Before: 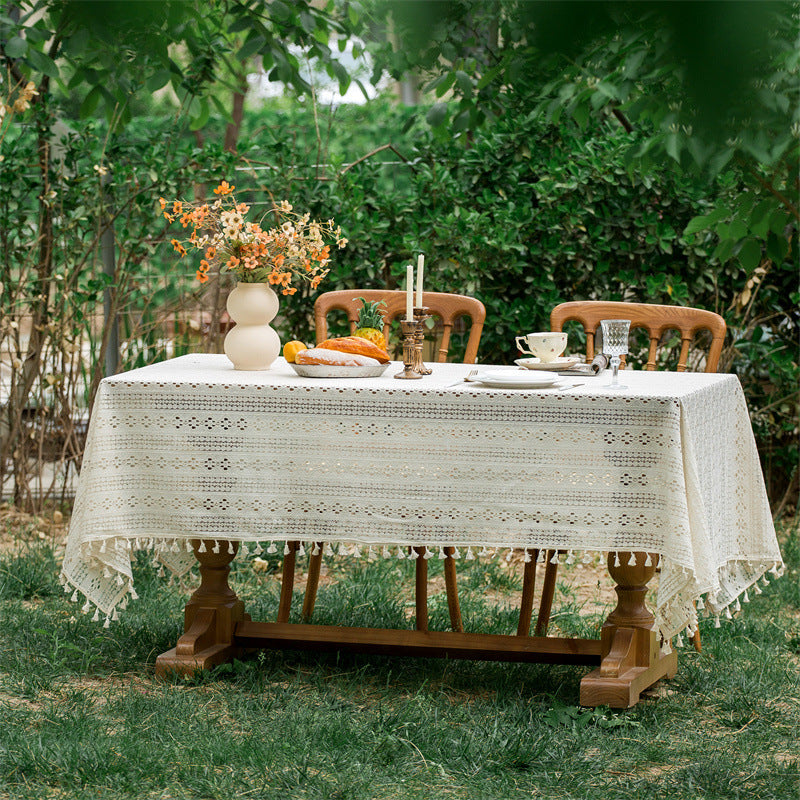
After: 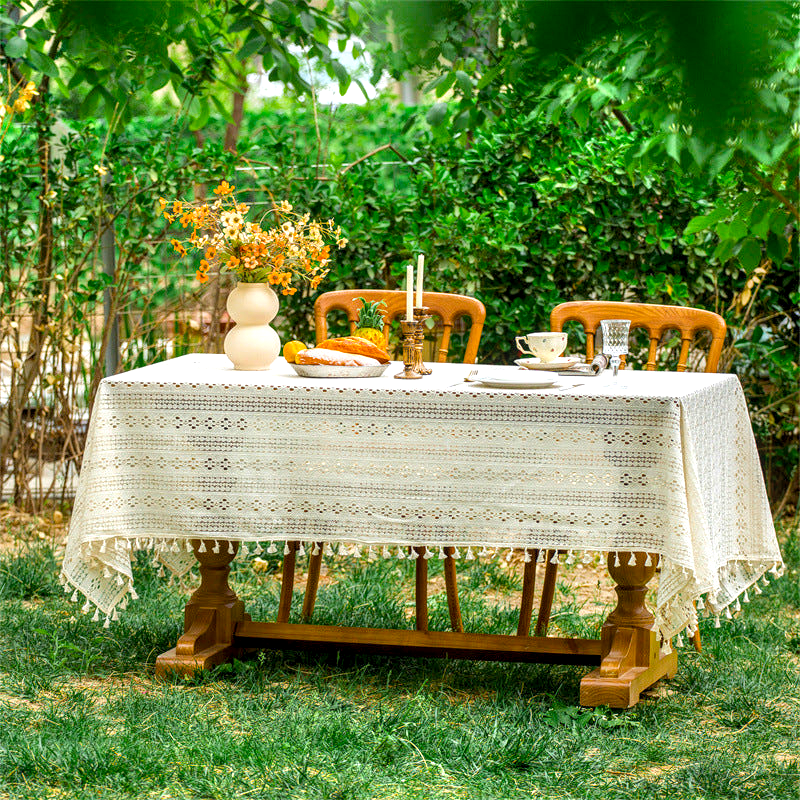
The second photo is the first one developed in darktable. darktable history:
local contrast: detail 130%
tone equalizer: -7 EV 0.14 EV, -6 EV 0.602 EV, -5 EV 1.13 EV, -4 EV 1.34 EV, -3 EV 1.15 EV, -2 EV 0.6 EV, -1 EV 0.147 EV, smoothing diameter 24.95%, edges refinement/feathering 8.01, preserve details guided filter
color balance rgb: shadows lift › chroma 1%, shadows lift › hue 29.11°, linear chroma grading › global chroma 15.08%, perceptual saturation grading › global saturation 19.82%, perceptual brilliance grading › highlights 9.586%, perceptual brilliance grading › mid-tones 4.727%, global vibrance 15.035%
